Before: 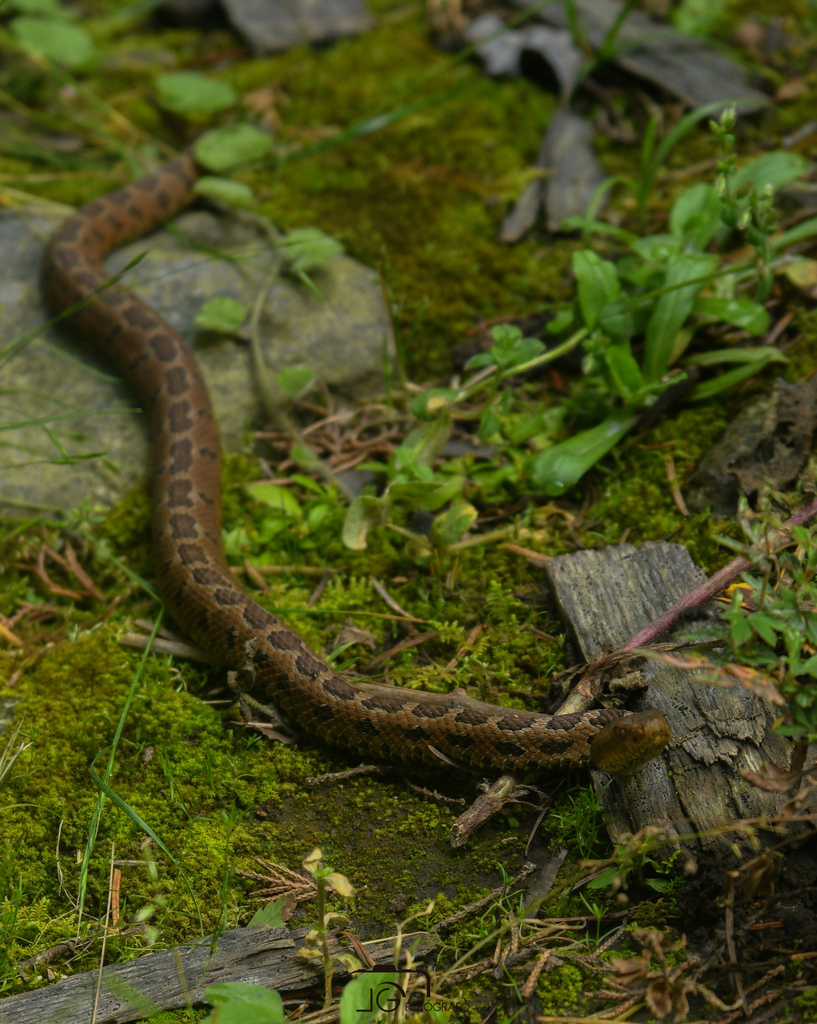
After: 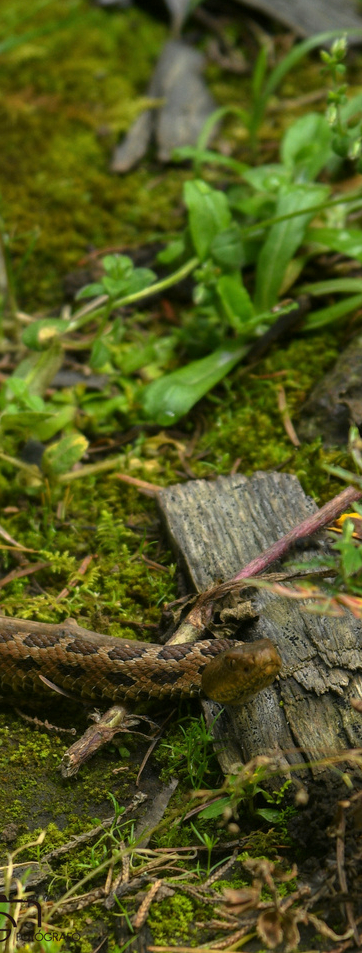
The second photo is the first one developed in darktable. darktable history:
base curve: curves: ch0 [(0, 0) (0.989, 0.992)], preserve colors none
local contrast: highlights 61%, shadows 106%, detail 107%, midtone range 0.528
crop: left 47.619%, top 6.858%, right 8.045%
exposure: black level correction 0, exposure 0.699 EV, compensate exposure bias true, compensate highlight preservation false
